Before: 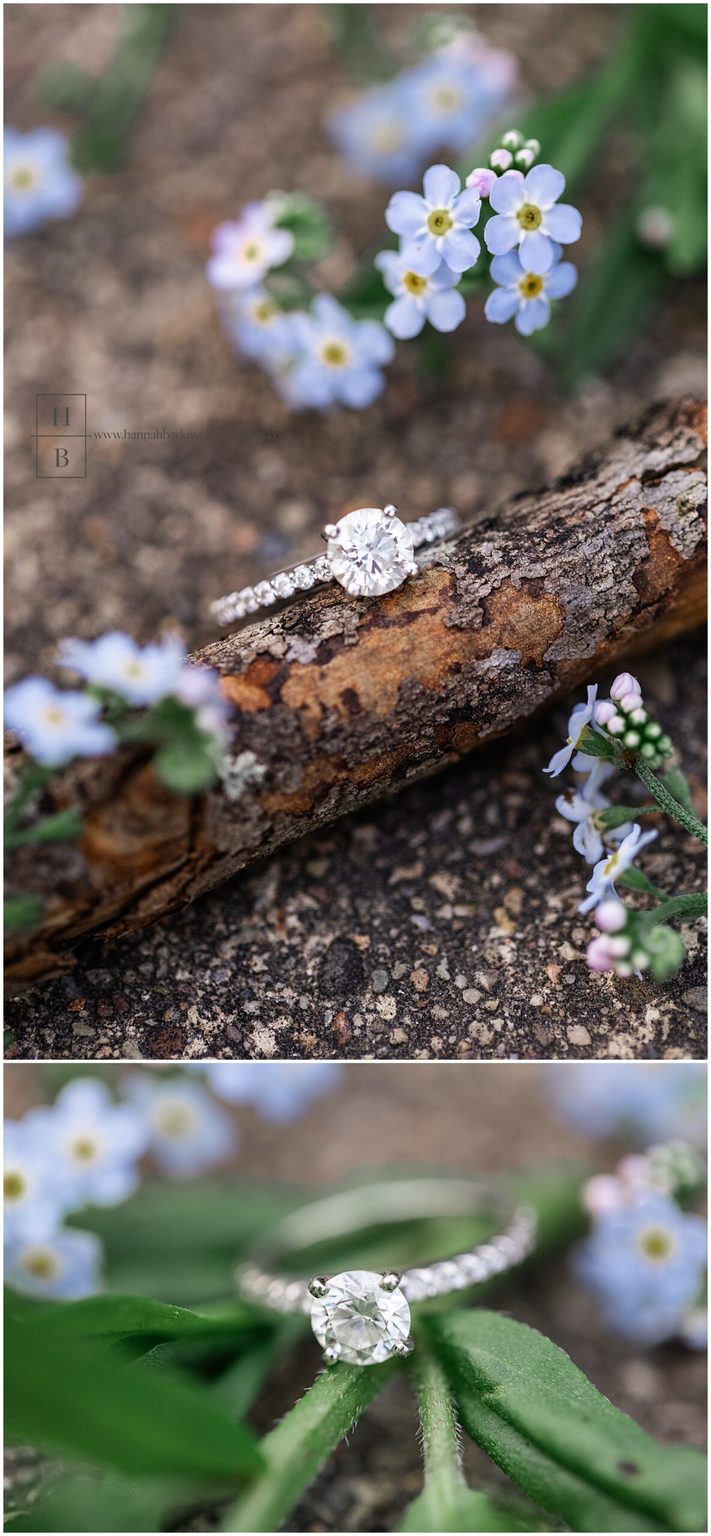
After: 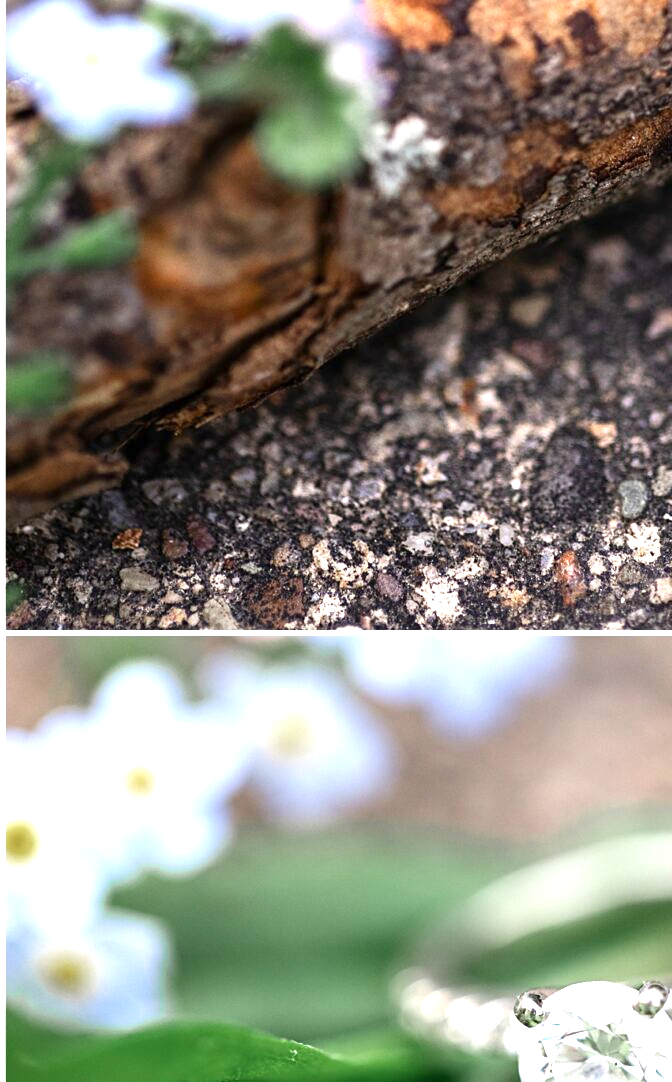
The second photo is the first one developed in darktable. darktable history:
crop: top 44.409%, right 43.257%, bottom 13.308%
exposure: exposure 1.214 EV, compensate exposure bias true, compensate highlight preservation false
